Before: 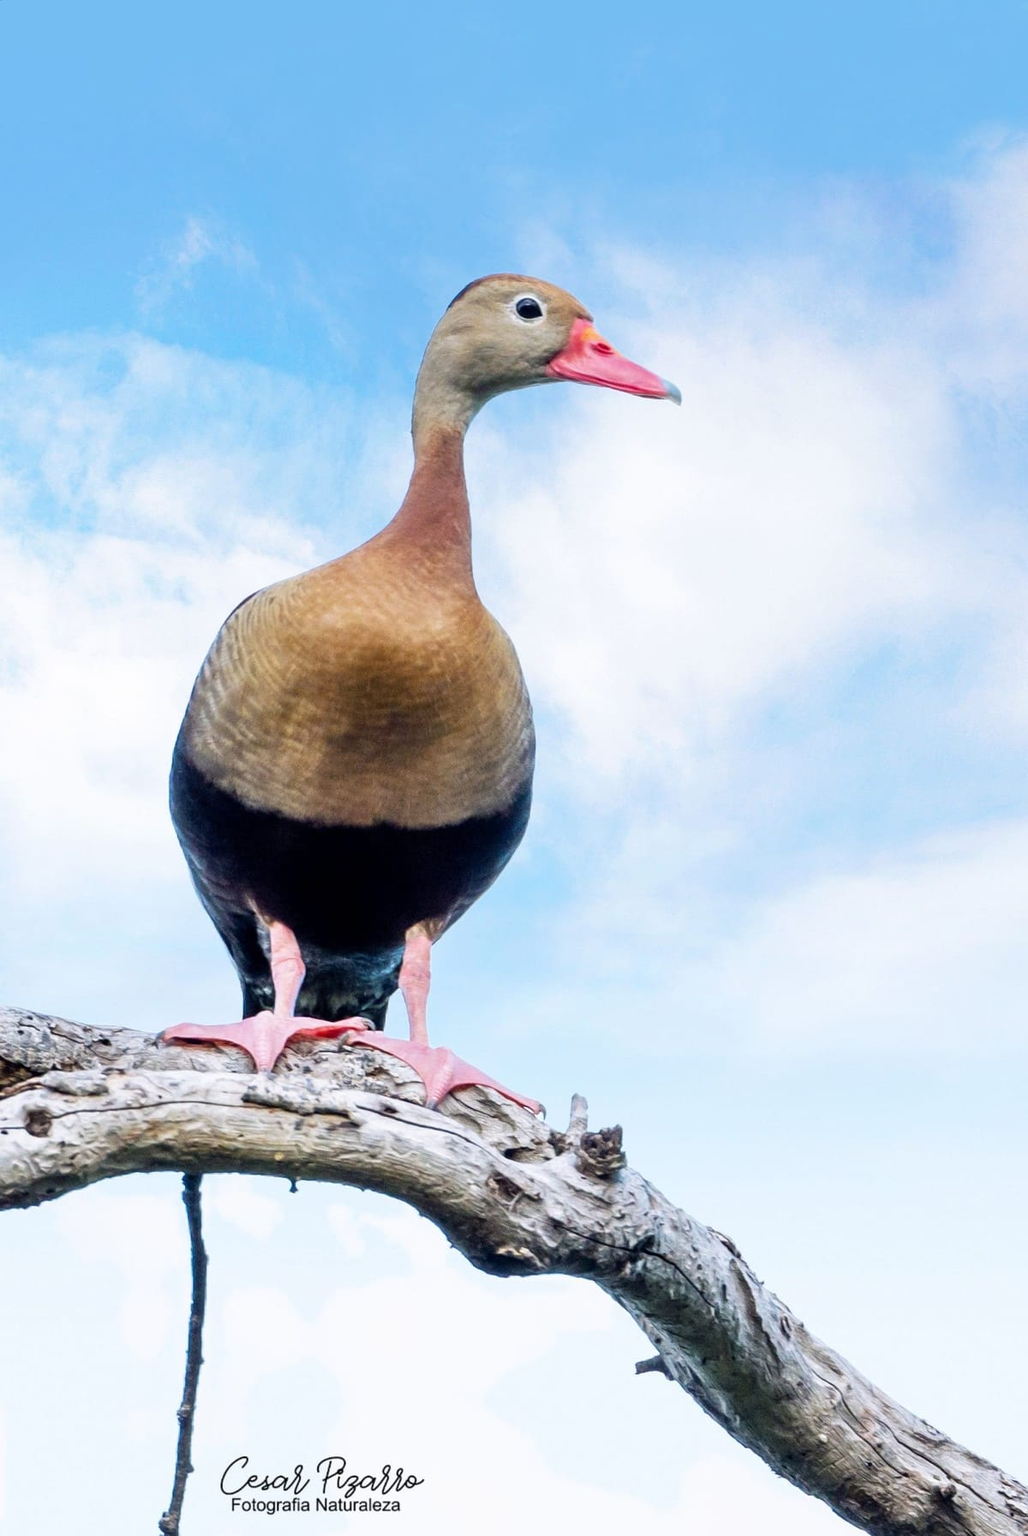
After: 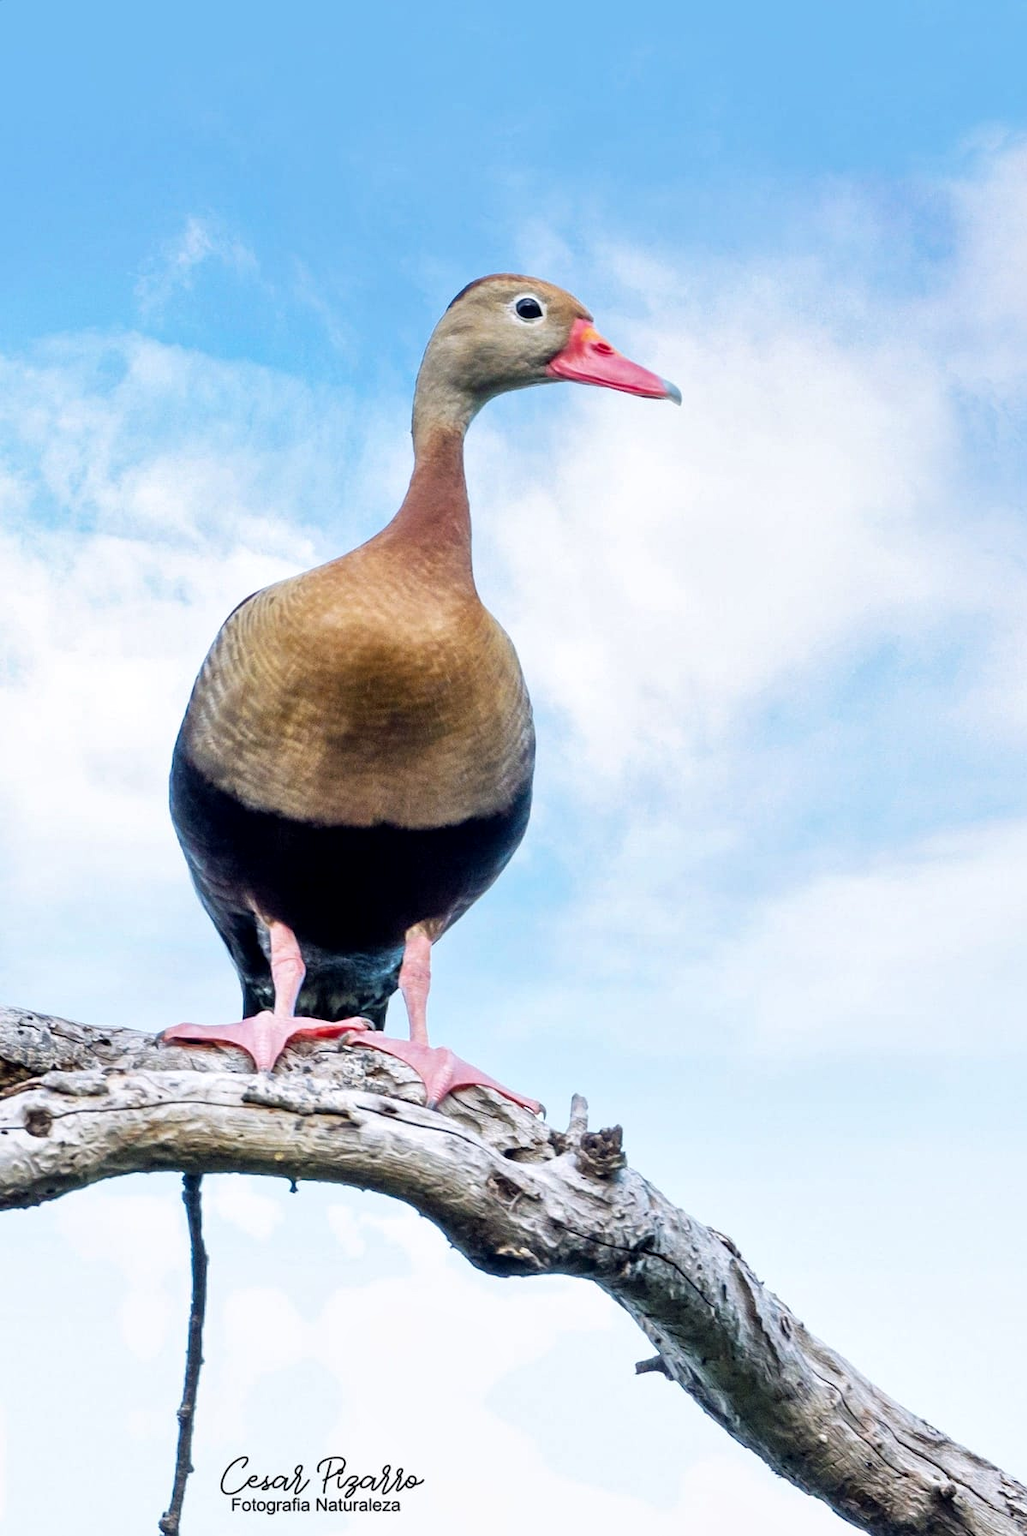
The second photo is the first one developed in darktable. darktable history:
local contrast: mode bilateral grid, contrast 20, coarseness 49, detail 129%, midtone range 0.2
